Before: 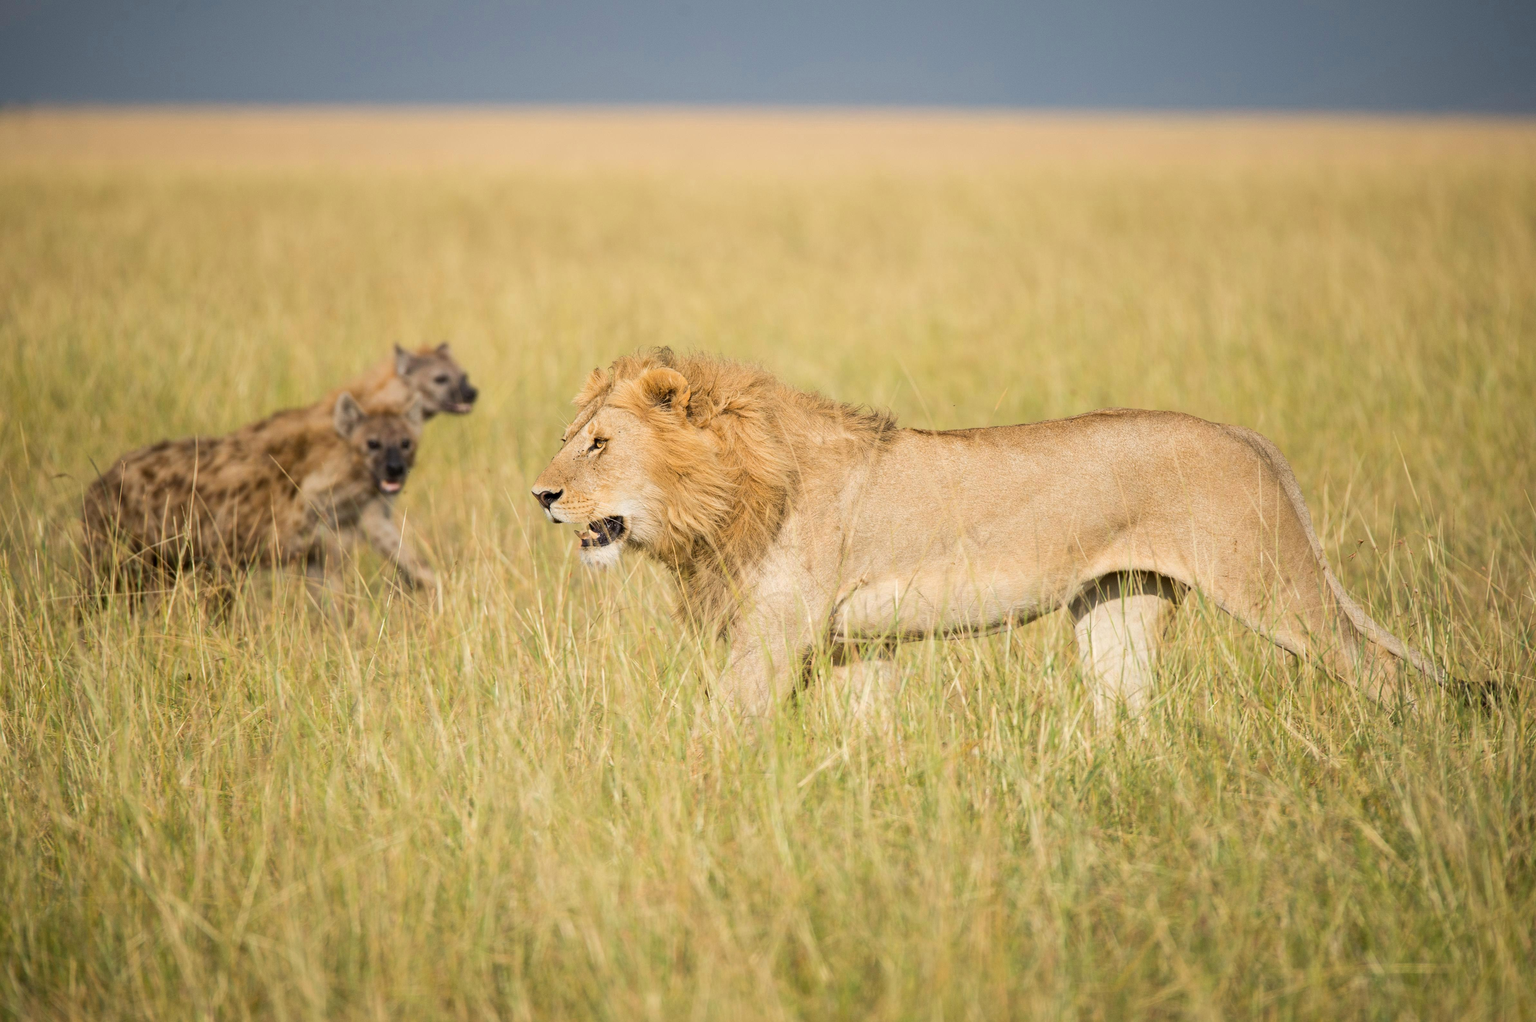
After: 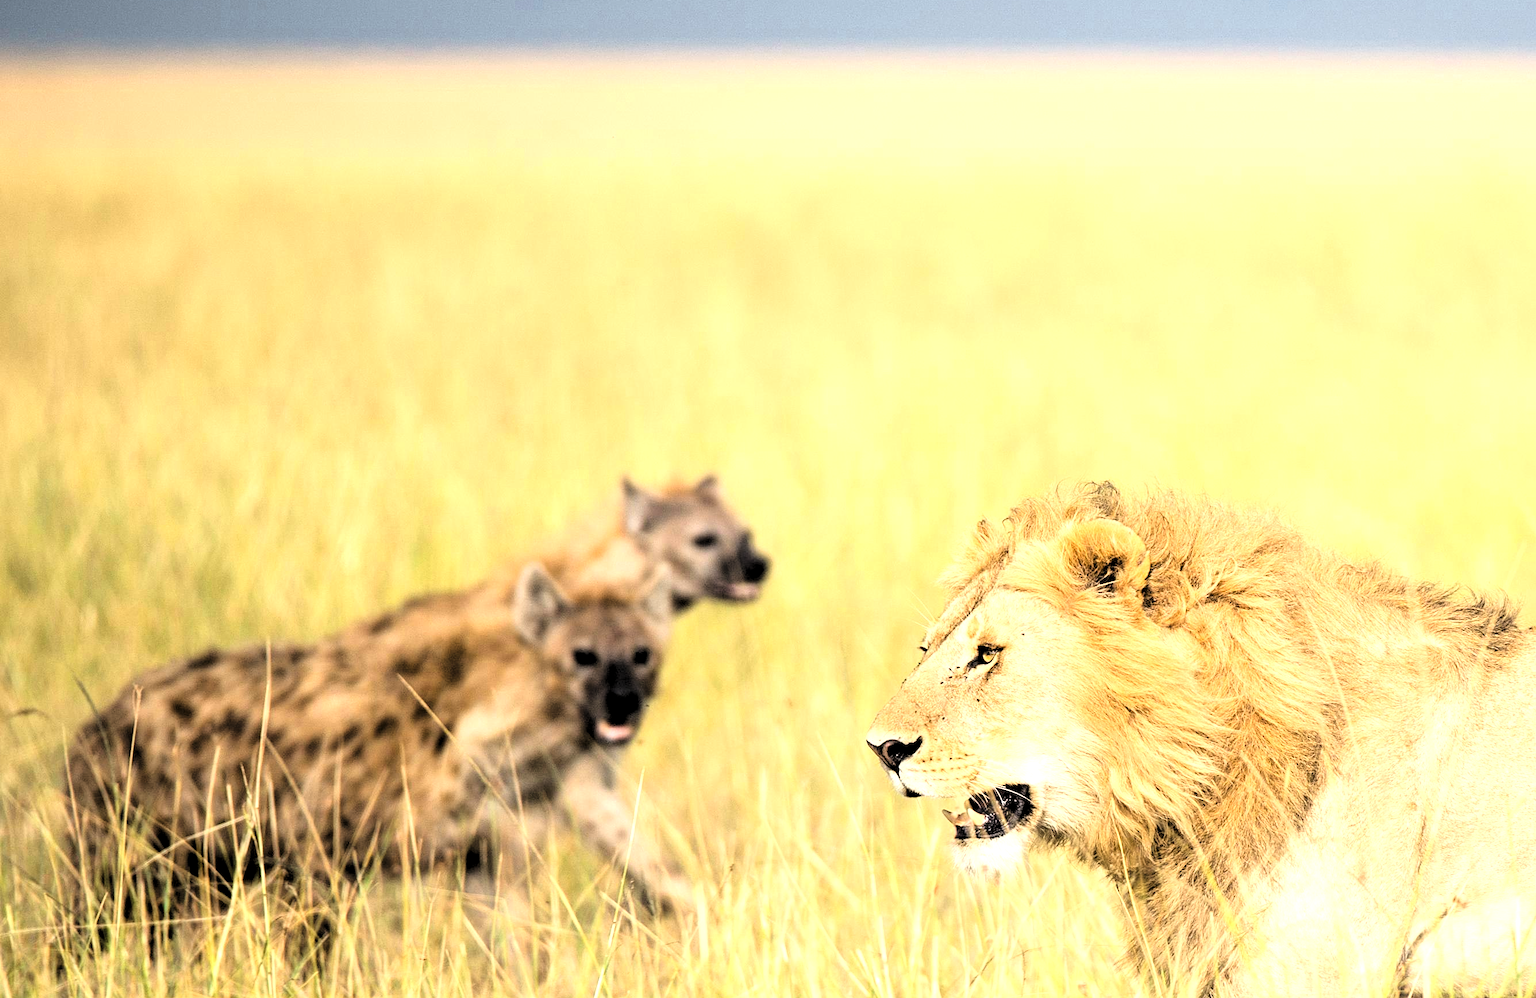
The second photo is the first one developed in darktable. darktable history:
levels: levels [0.182, 0.542, 0.902]
sharpen: amount 0.208
crop and rotate: left 3.033%, top 7.581%, right 40.936%, bottom 37.687%
base curve: curves: ch0 [(0, 0) (0.028, 0.03) (0.121, 0.232) (0.46, 0.748) (0.859, 0.968) (1, 1)]
